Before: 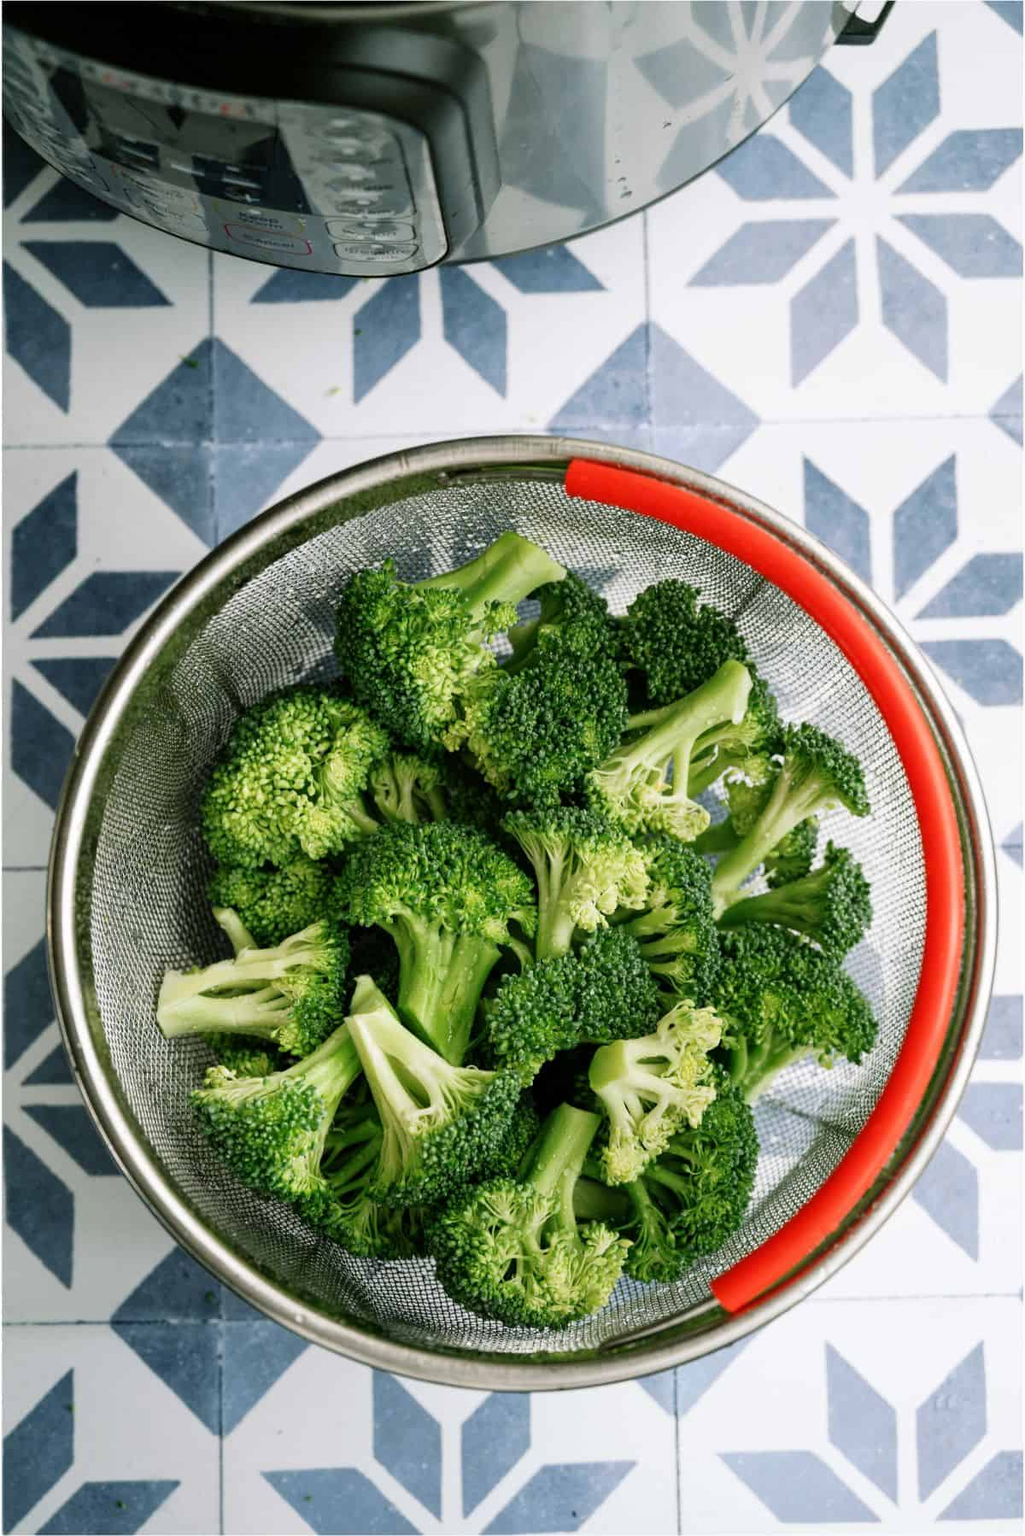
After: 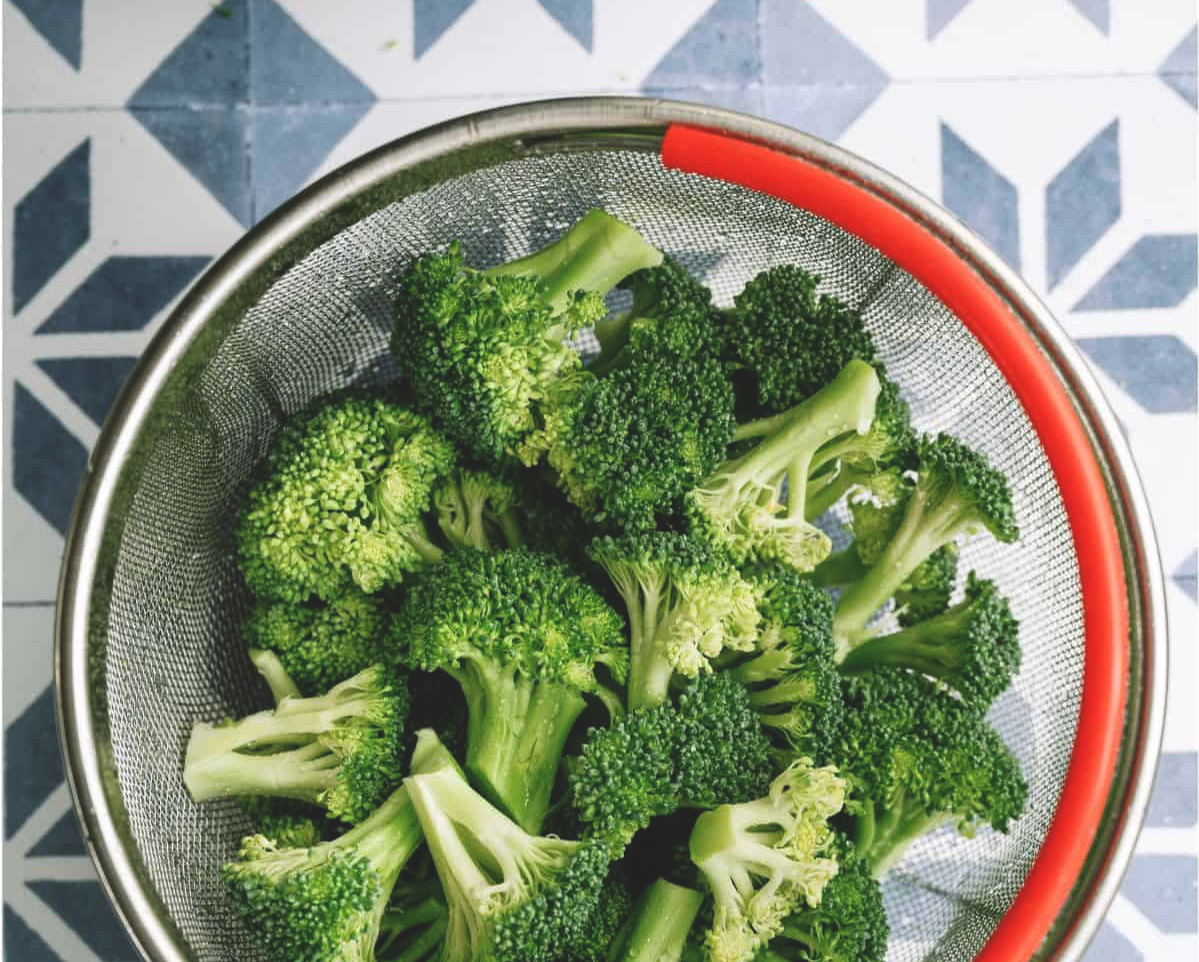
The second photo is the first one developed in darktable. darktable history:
crop and rotate: top 23.043%, bottom 23.437%
exposure: black level correction -0.015, compensate highlight preservation false
